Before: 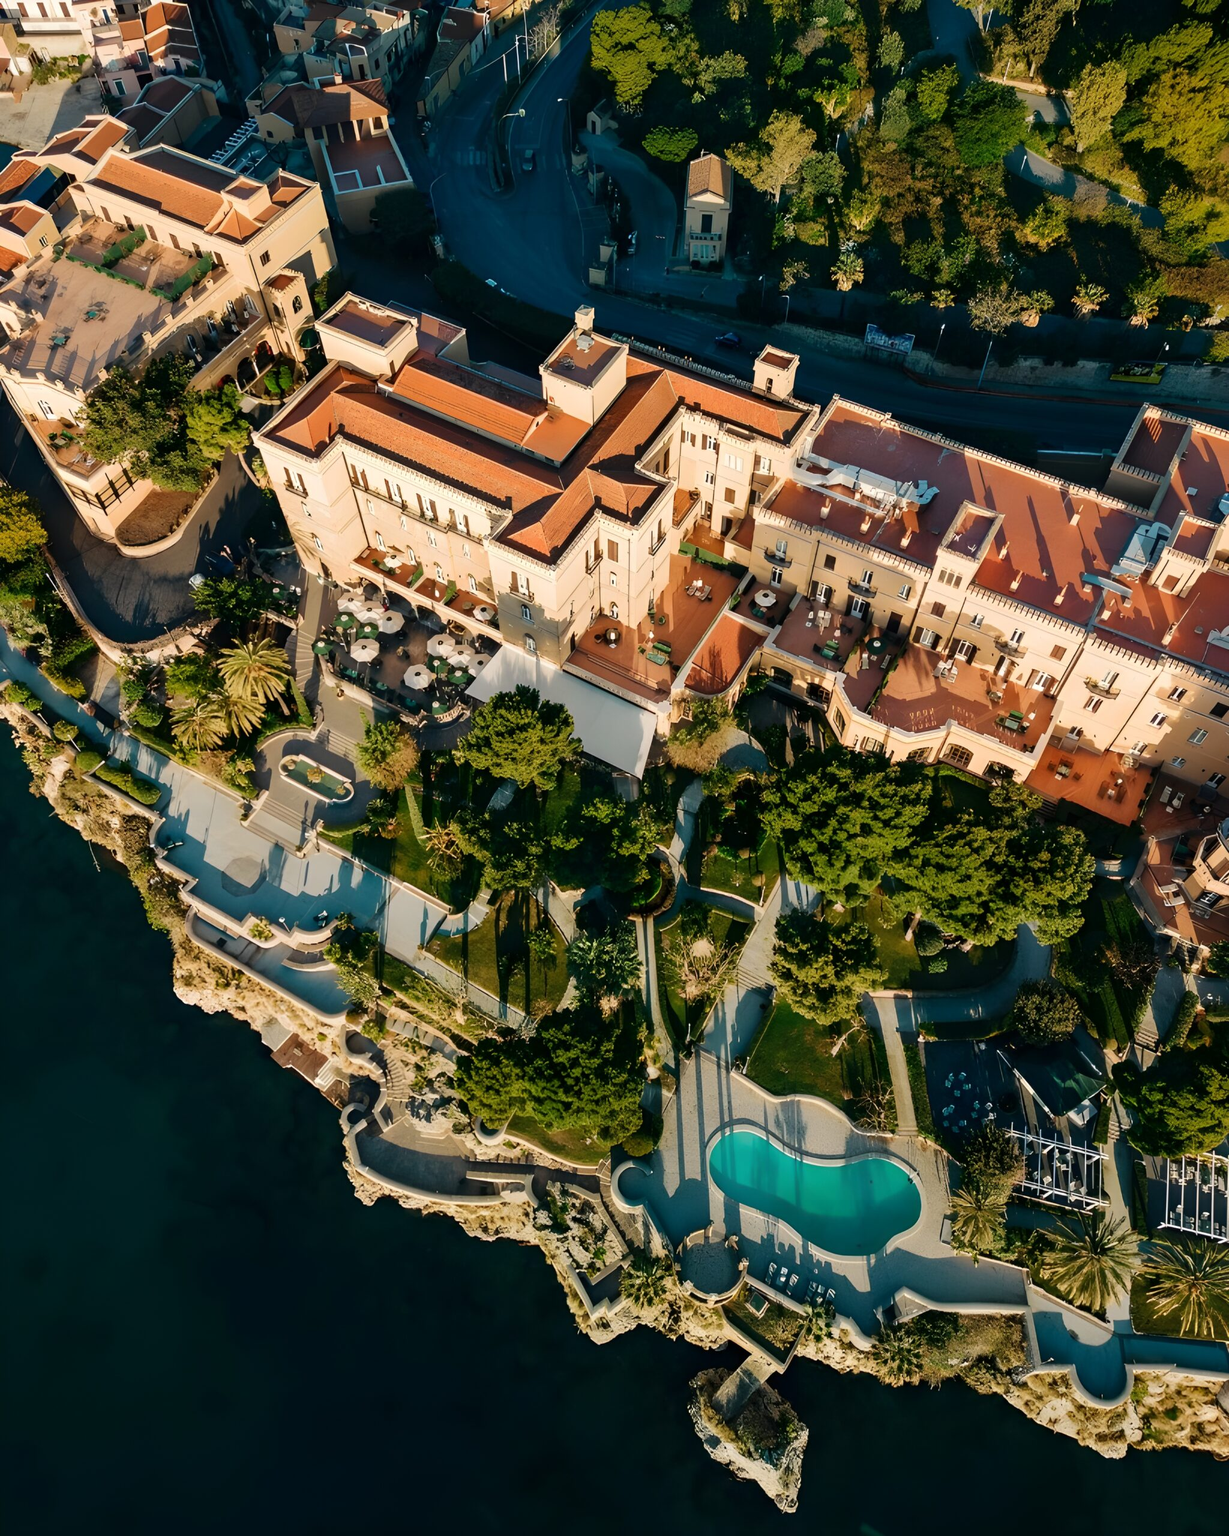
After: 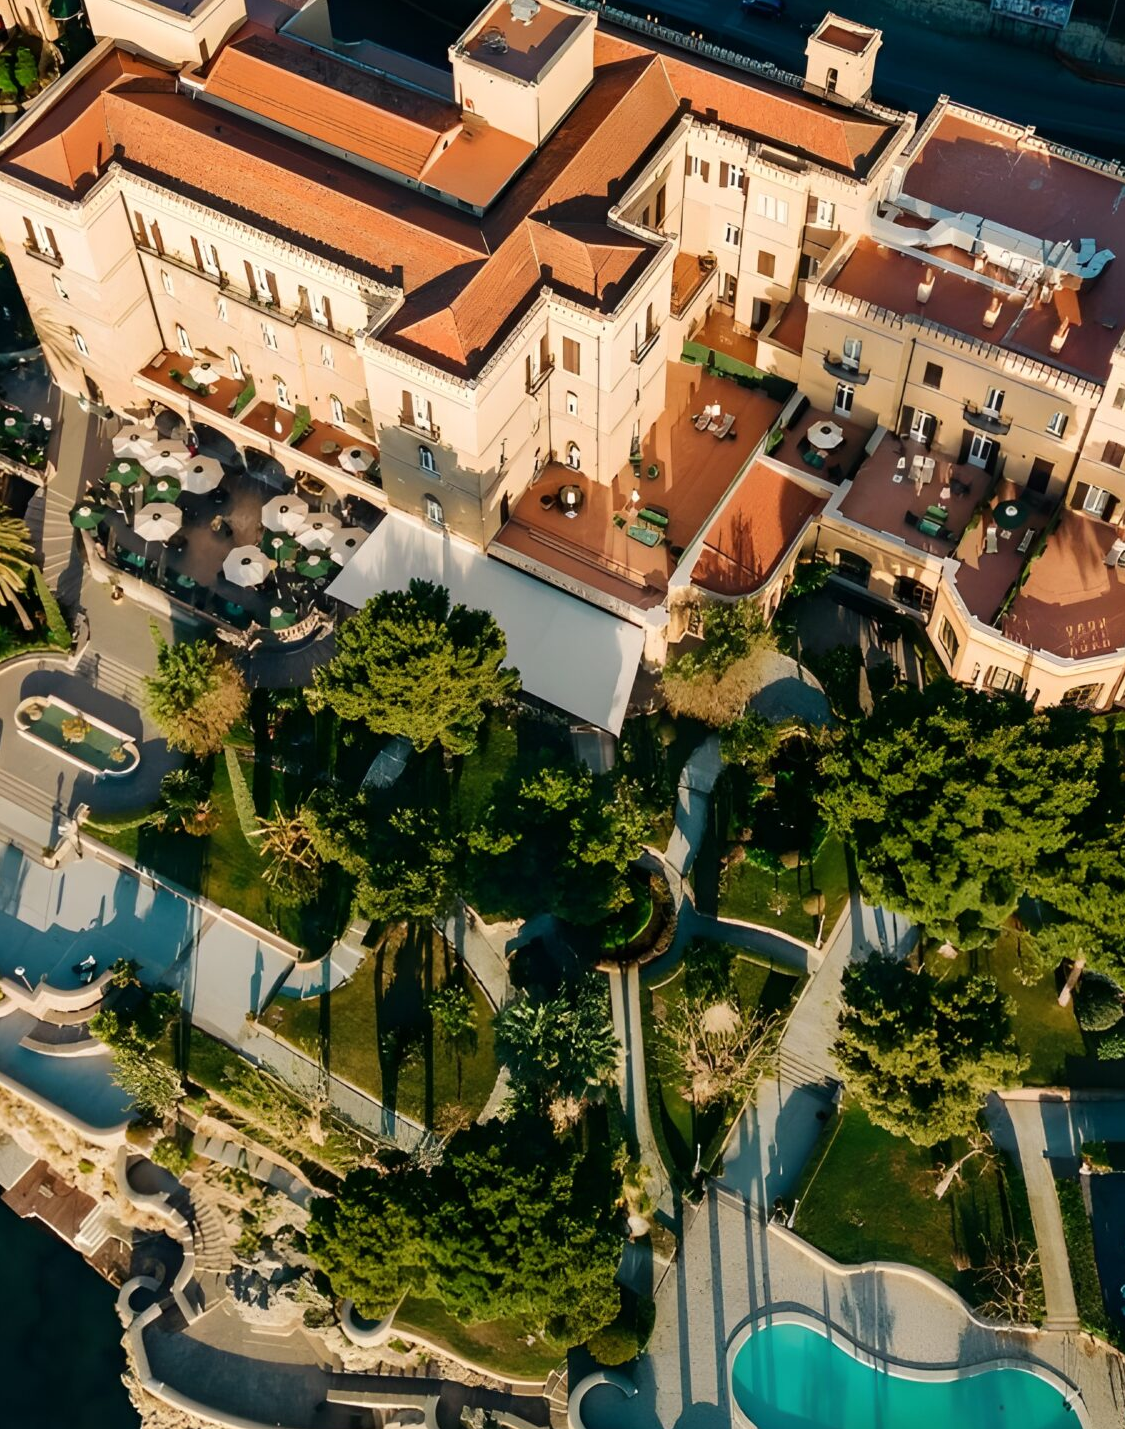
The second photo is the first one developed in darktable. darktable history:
crop and rotate: left 22%, top 21.96%, right 23.024%, bottom 22.205%
